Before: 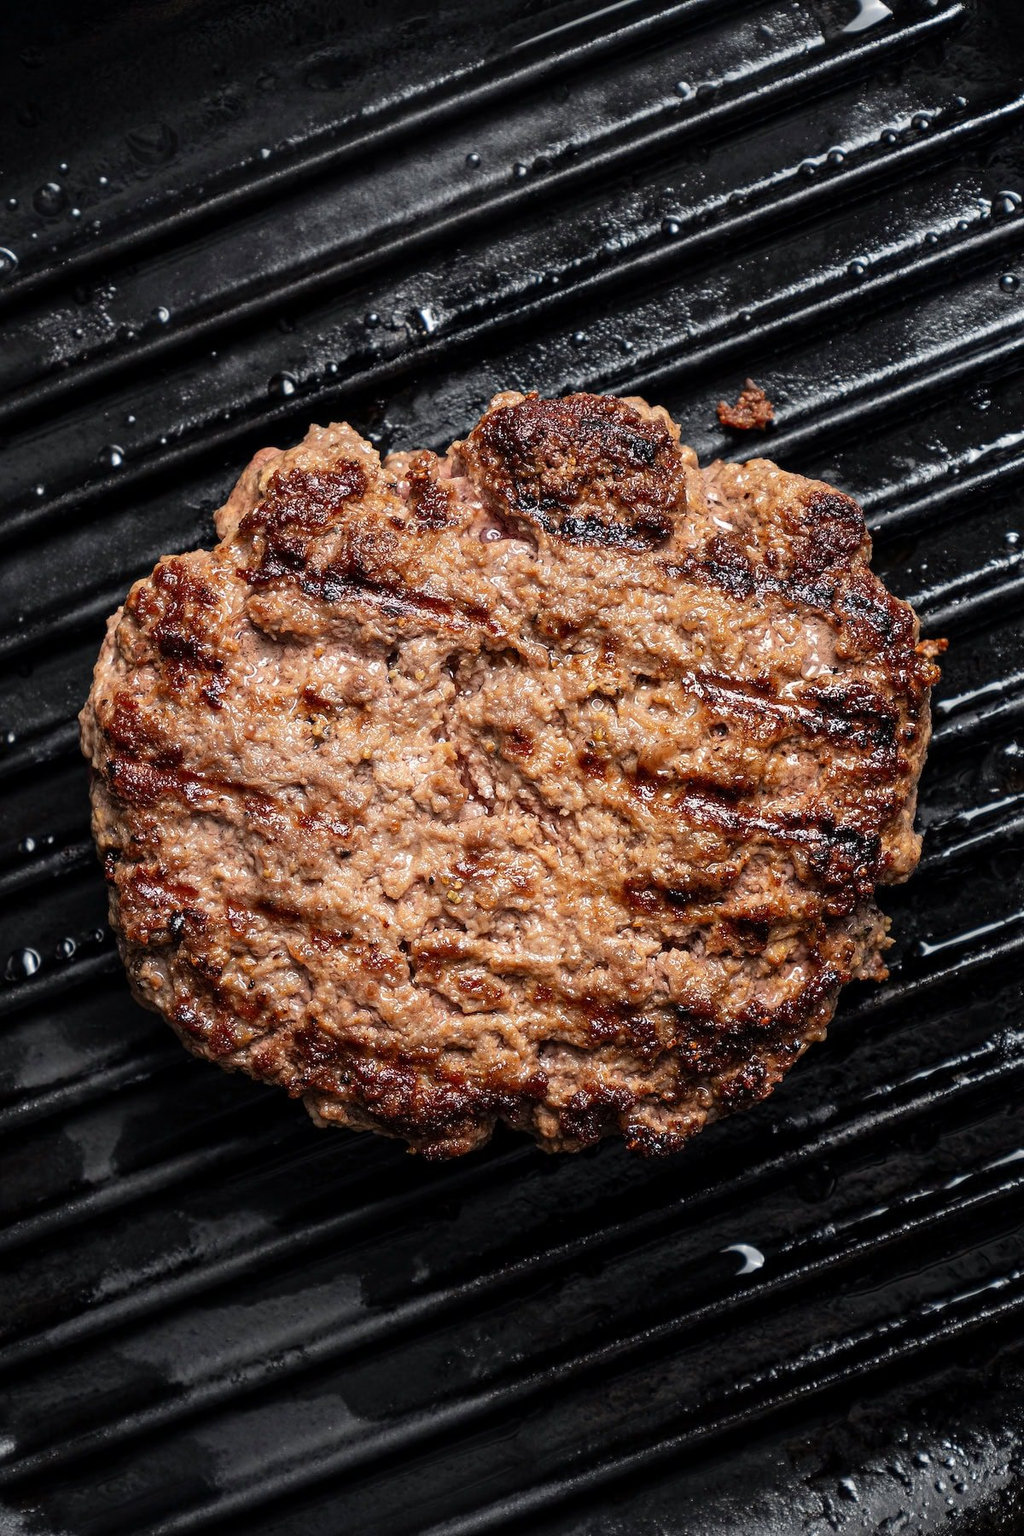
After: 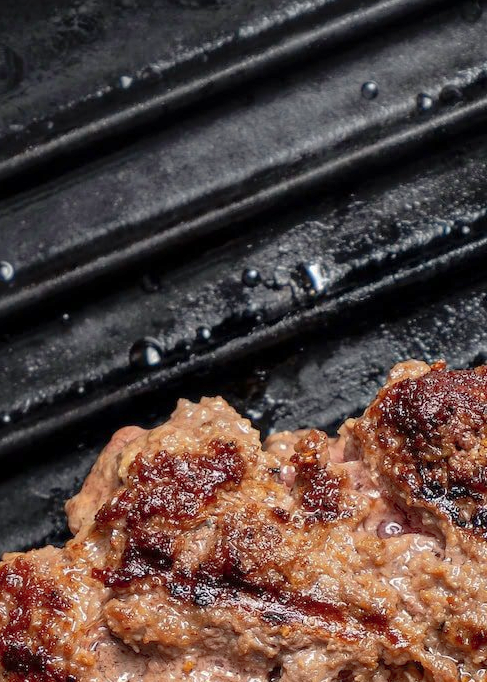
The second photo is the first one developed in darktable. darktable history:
crop: left 15.452%, top 5.459%, right 43.956%, bottom 56.62%
shadows and highlights: on, module defaults
